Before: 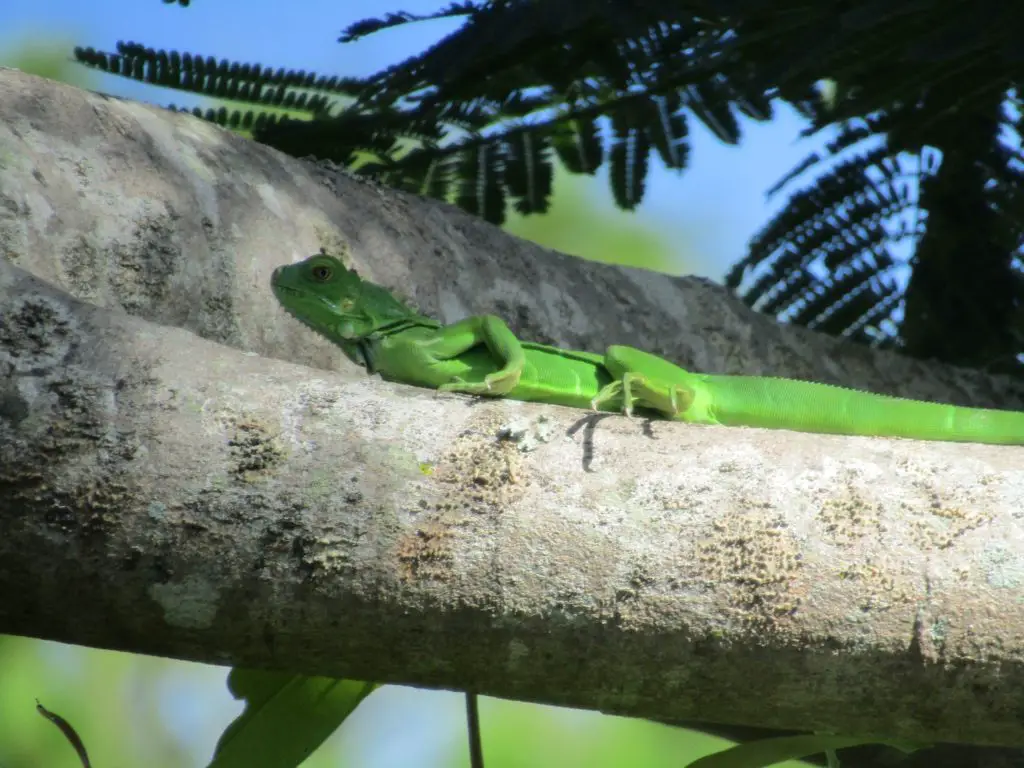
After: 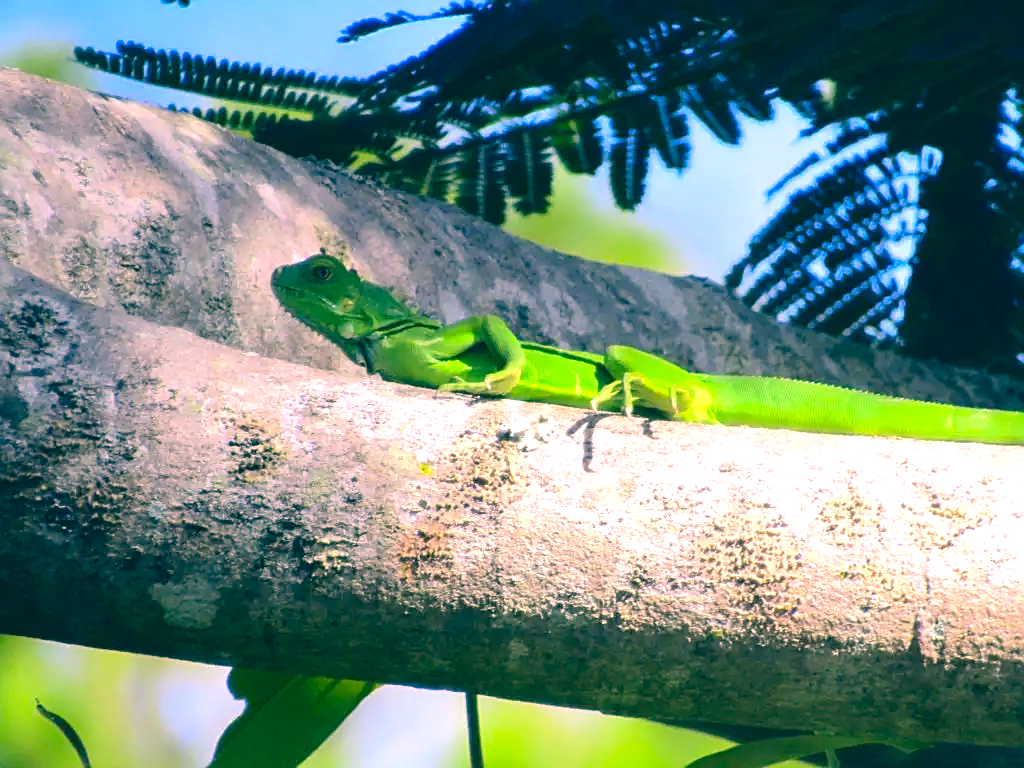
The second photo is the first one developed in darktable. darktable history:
sharpen: on, module defaults
color correction: highlights a* 17.03, highlights b* 0.205, shadows a* -15.38, shadows b* -14.56, saturation 1.5
exposure: black level correction 0, exposure 0.7 EV, compensate exposure bias true, compensate highlight preservation false
